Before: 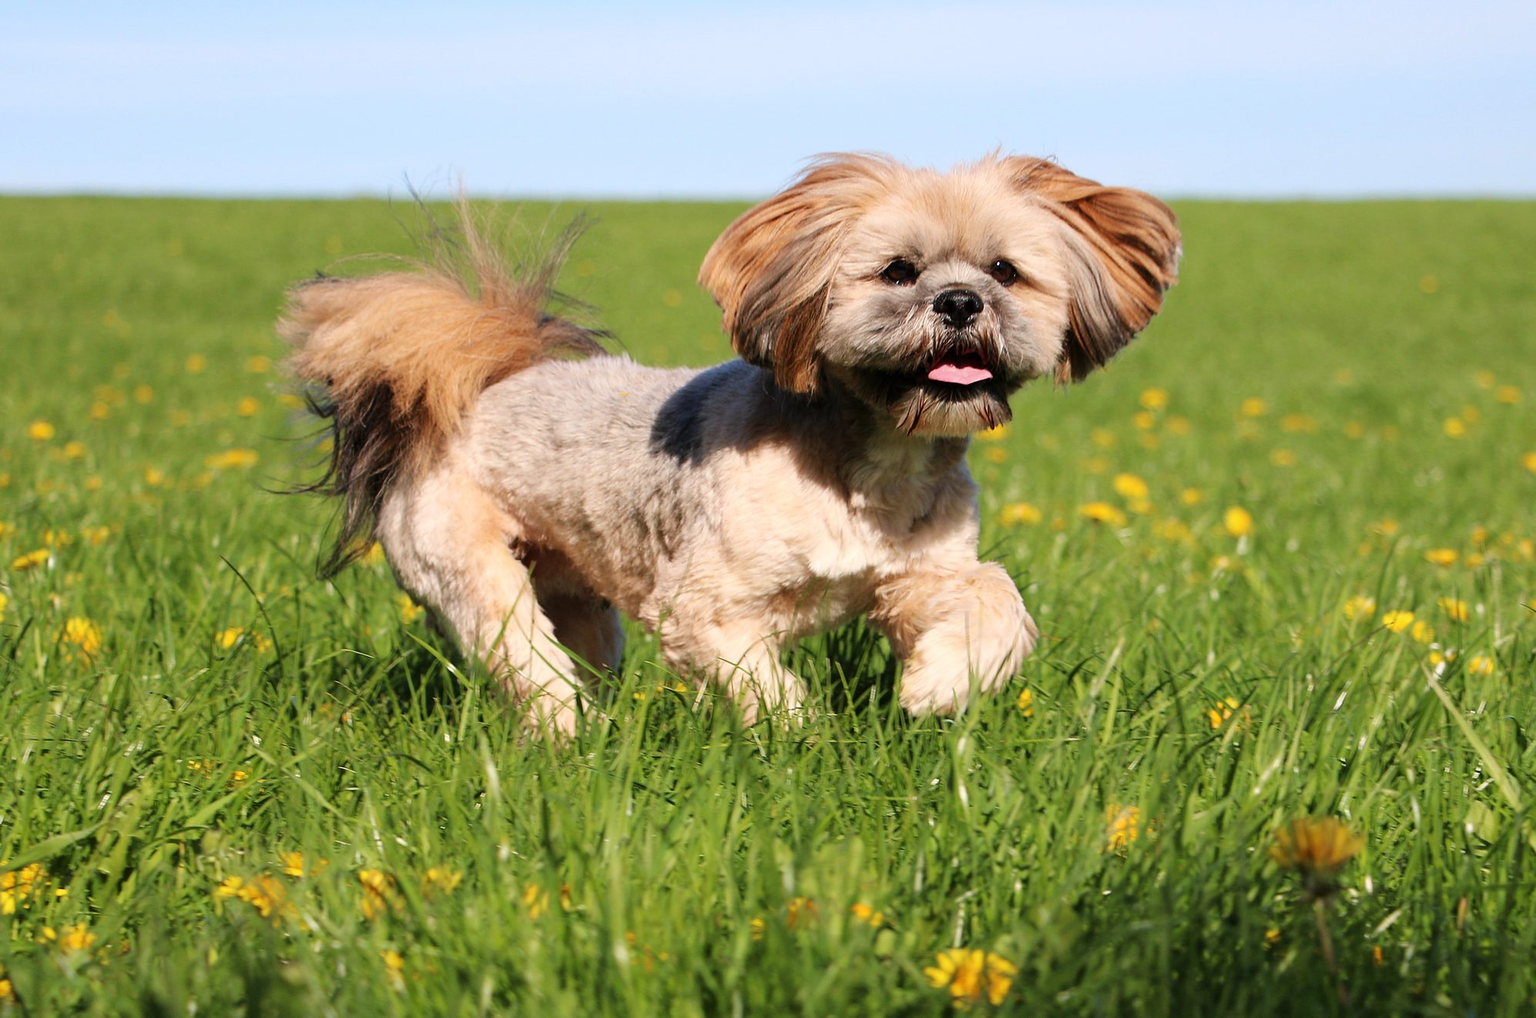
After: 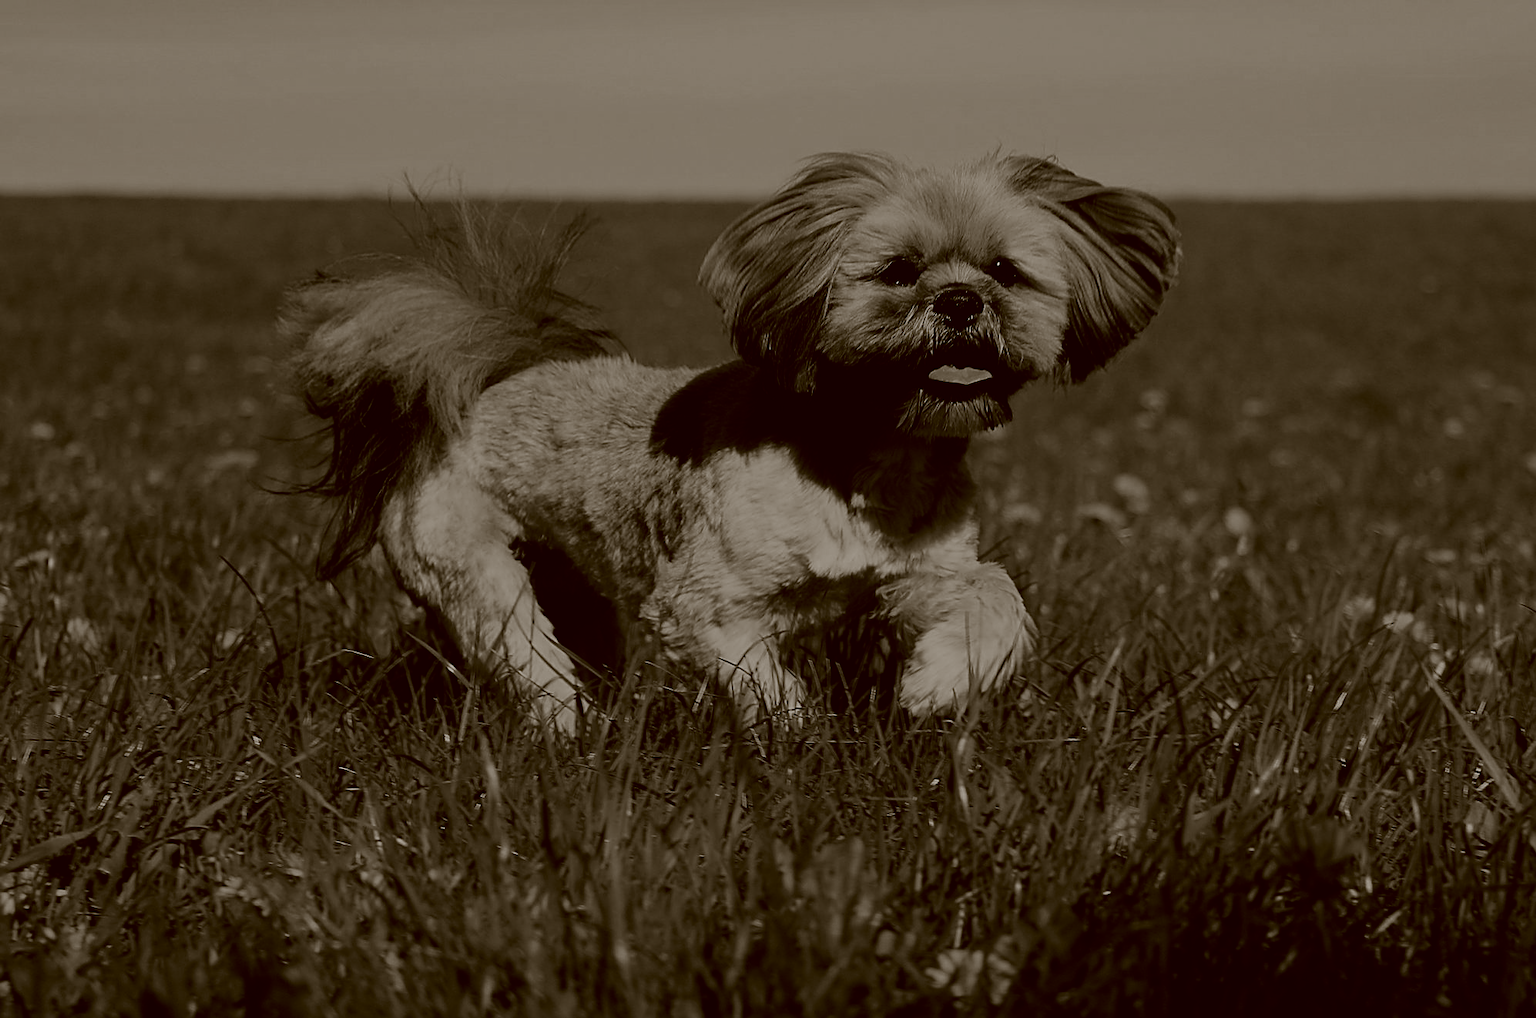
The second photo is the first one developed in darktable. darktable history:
contrast brightness saturation: contrast 0.019, brightness -0.984, saturation -0.999
color correction: highlights a* -0.432, highlights b* 0.182, shadows a* 5.22, shadows b* 20.37
filmic rgb: black relative exposure -7.65 EV, white relative exposure 4.56 EV, hardness 3.61, color science v6 (2022)
sharpen: on, module defaults
shadows and highlights: shadows 8.23, white point adjustment 1.06, highlights -39.21
